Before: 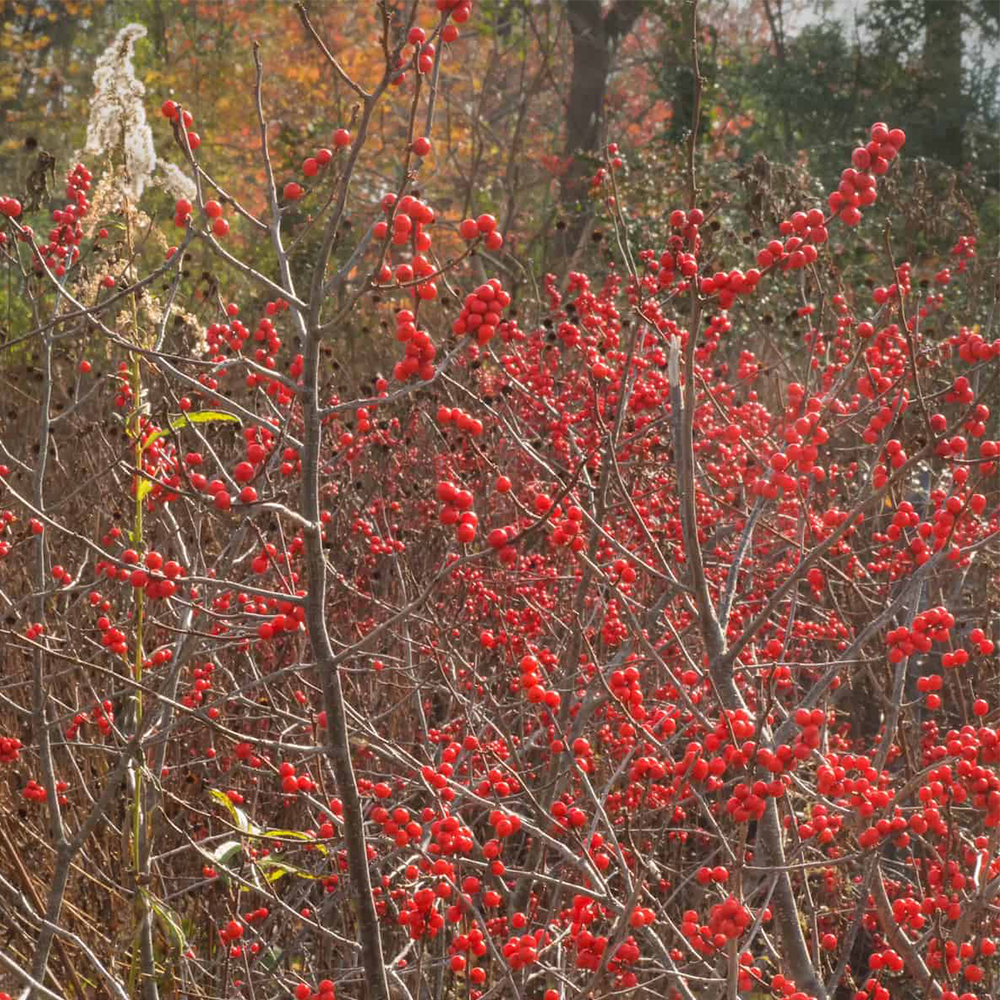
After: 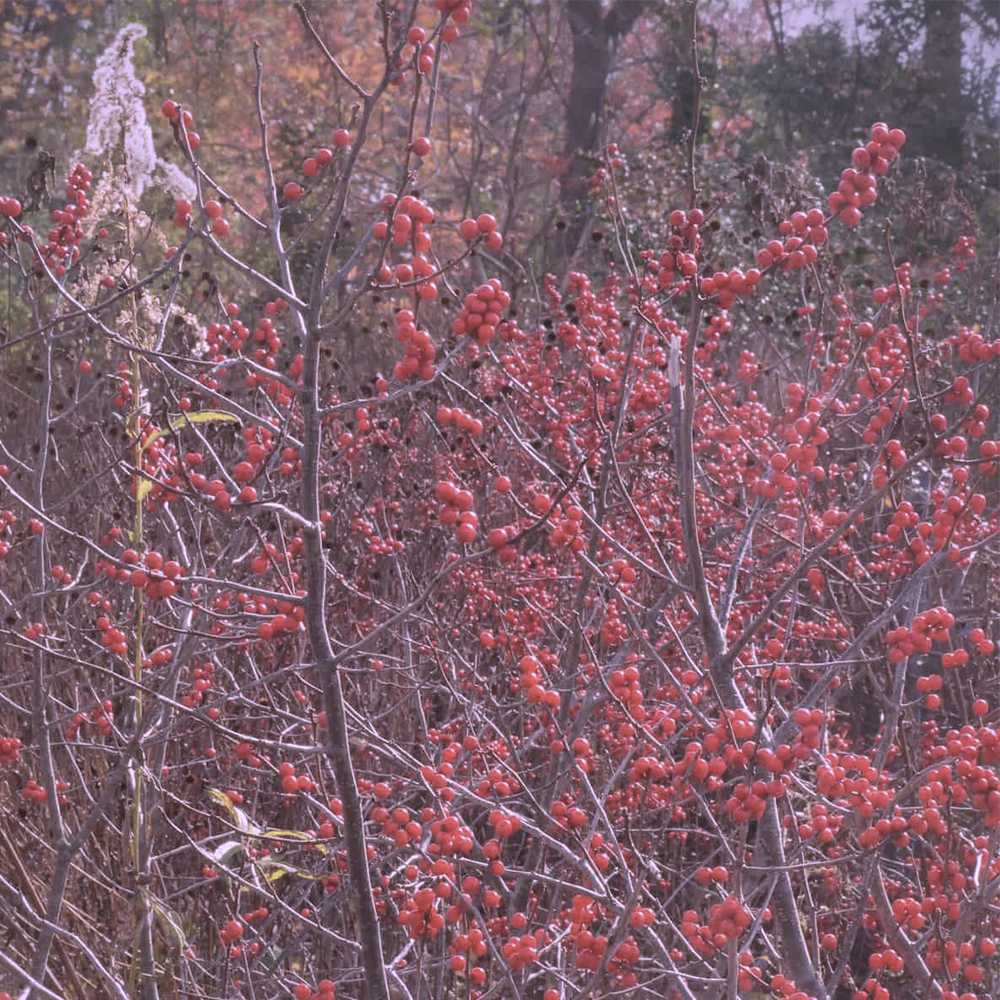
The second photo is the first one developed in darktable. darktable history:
color calibration: output R [1.107, -0.012, -0.003, 0], output B [0, 0, 1.308, 0], illuminant custom, x 0.389, y 0.387, temperature 3838.64 K
shadows and highlights: on, module defaults
contrast brightness saturation: contrast -0.05, saturation -0.41
rotate and perspective: automatic cropping original format, crop left 0, crop top 0
